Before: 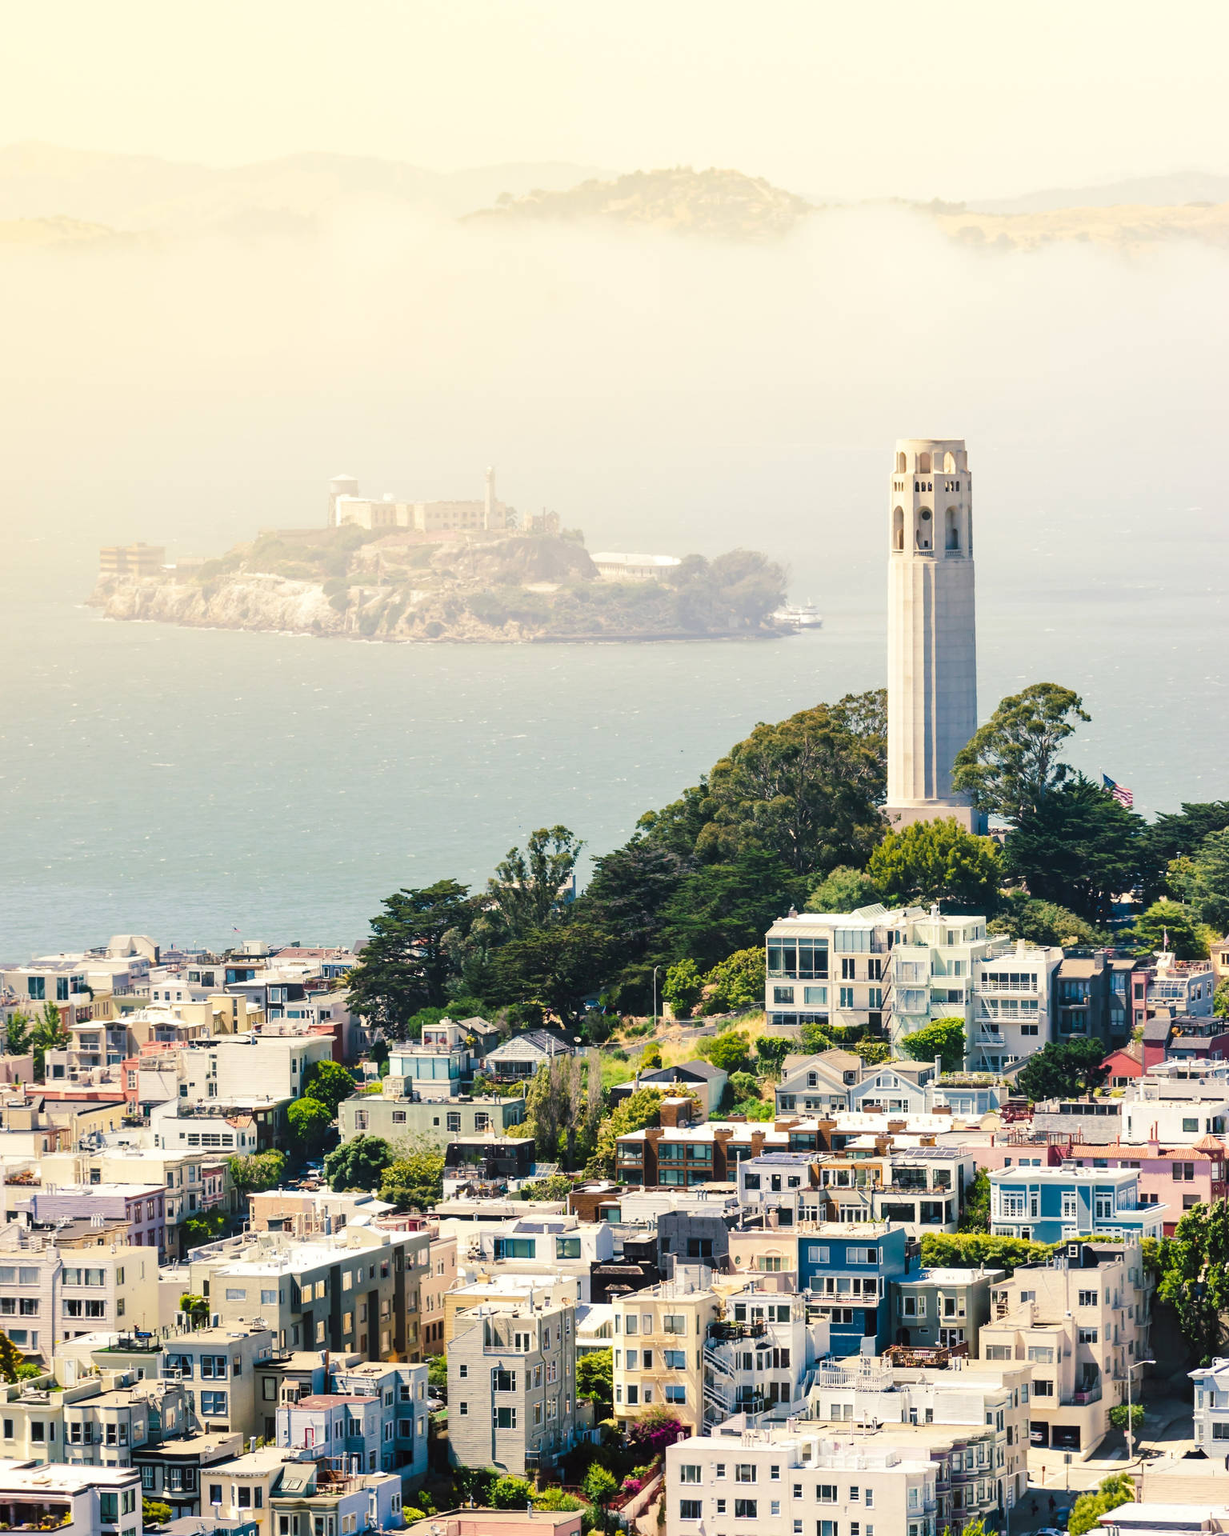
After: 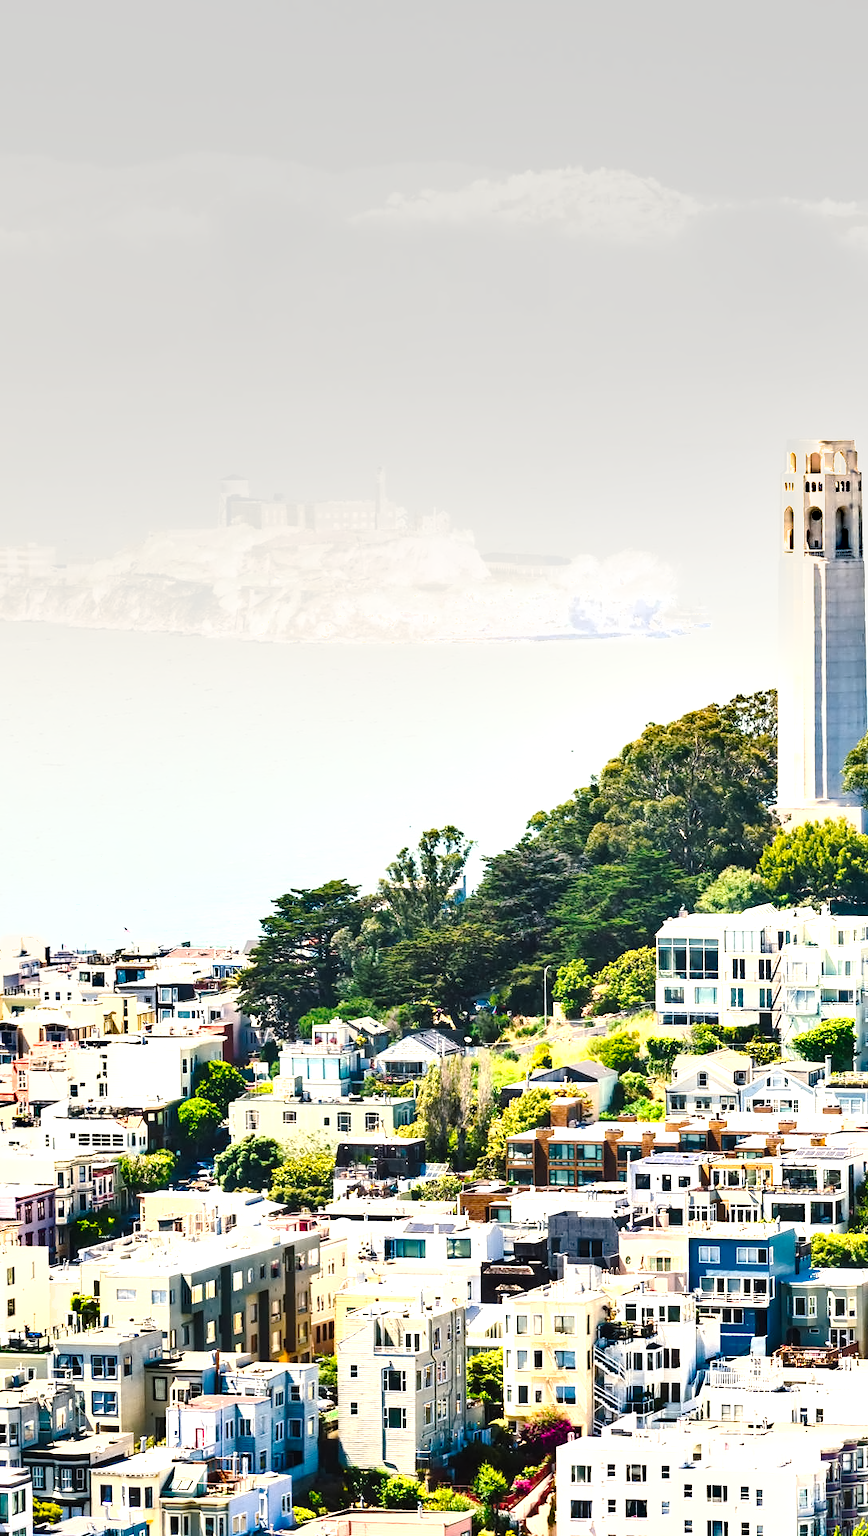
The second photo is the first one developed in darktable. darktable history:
crop and rotate: left 8.968%, right 20.274%
contrast equalizer: y [[0.5 ×4, 0.525, 0.667], [0.5 ×6], [0.5 ×6], [0 ×4, 0.042, 0], [0, 0, 0.004, 0.1, 0.191, 0.131]]
shadows and highlights: soften with gaussian
exposure: black level correction -0.002, exposure 1.108 EV, compensate exposure bias true, compensate highlight preservation false
contrast brightness saturation: saturation 0.126
tone curve: curves: ch0 [(0.029, 0) (0.134, 0.063) (0.249, 0.198) (0.378, 0.365) (0.499, 0.529) (1, 1)], preserve colors none
